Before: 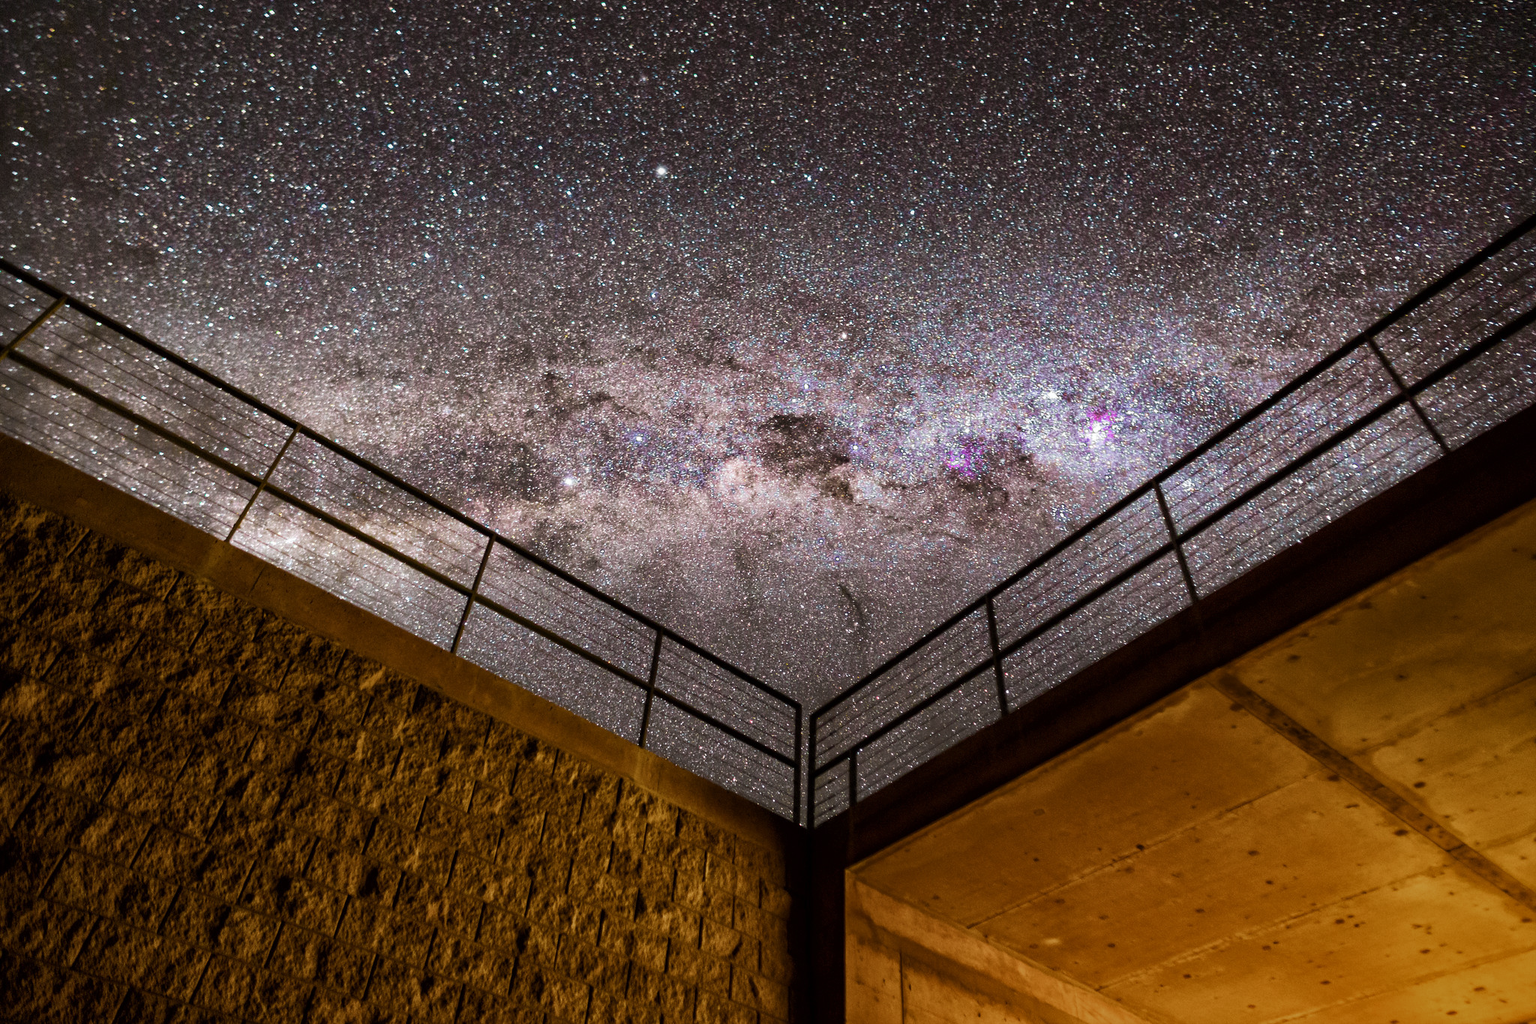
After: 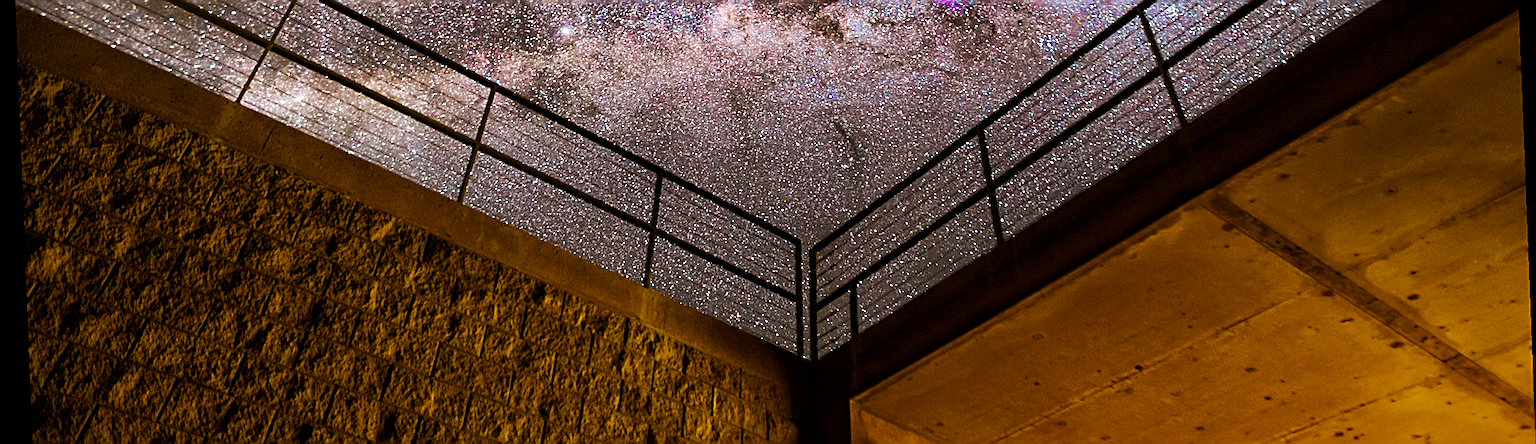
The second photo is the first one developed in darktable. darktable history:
crop: top 45.551%, bottom 12.262%
color balance rgb: linear chroma grading › global chroma 15%, perceptual saturation grading › global saturation 30%
rotate and perspective: rotation -2.22°, lens shift (horizontal) -0.022, automatic cropping off
sharpen: amount 1
